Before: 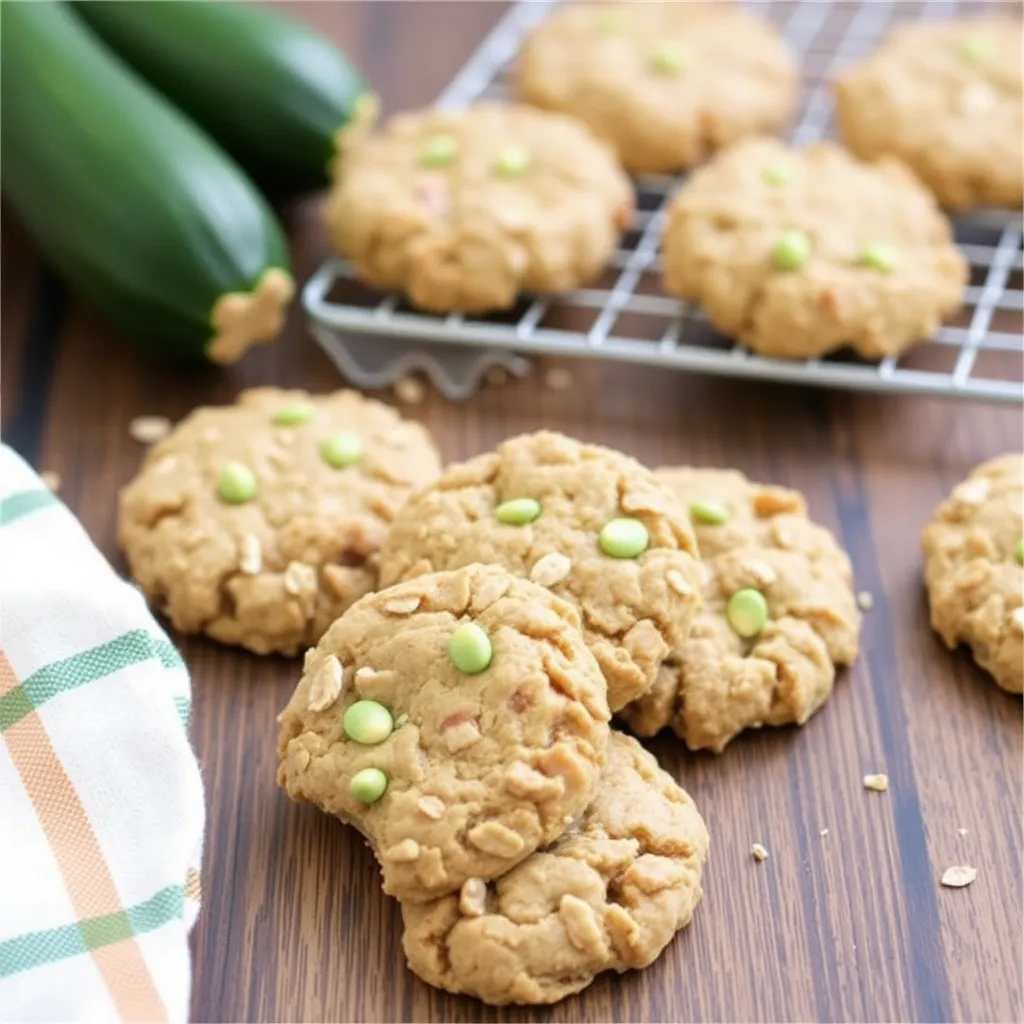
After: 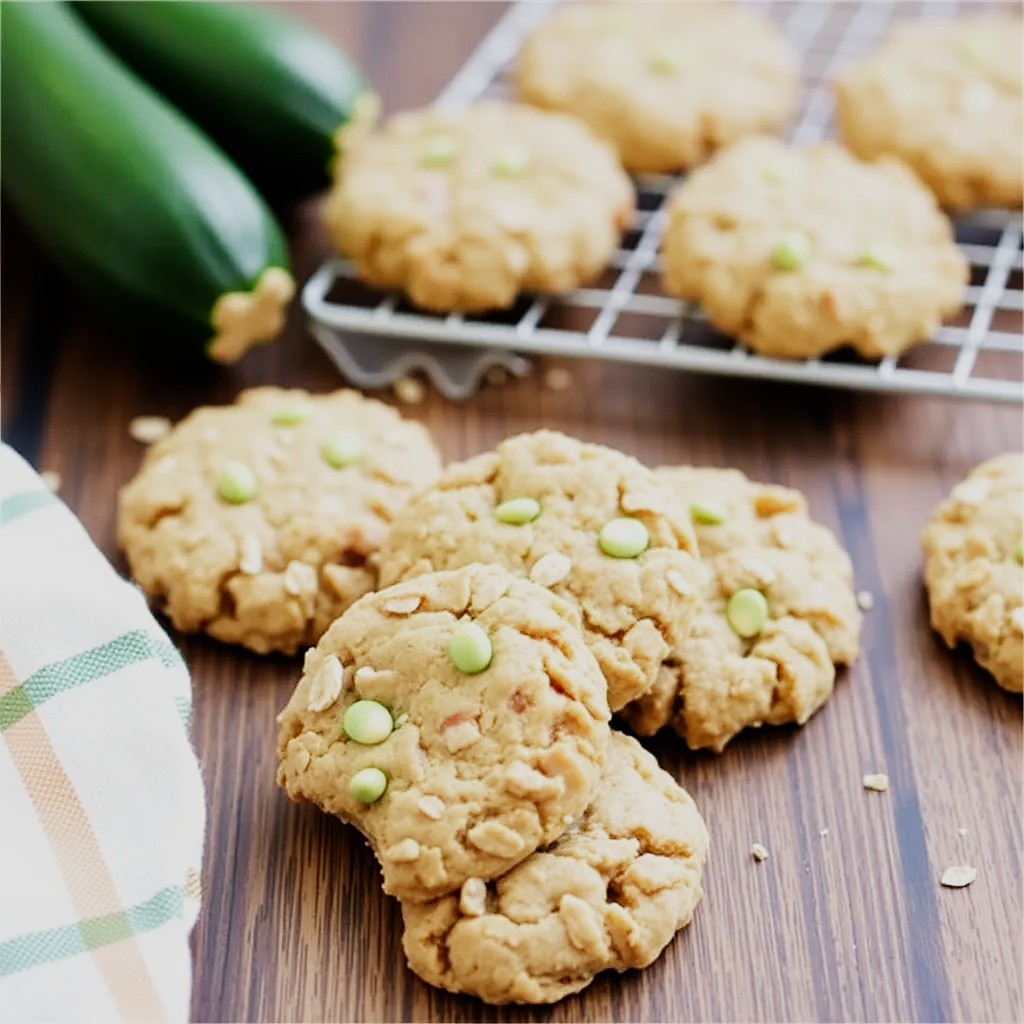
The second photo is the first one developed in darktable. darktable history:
sharpen: radius 1.864, amount 0.398, threshold 1.271
sigmoid: contrast 1.7, skew -0.2, preserve hue 0%, red attenuation 0.1, red rotation 0.035, green attenuation 0.1, green rotation -0.017, blue attenuation 0.15, blue rotation -0.052, base primaries Rec2020
